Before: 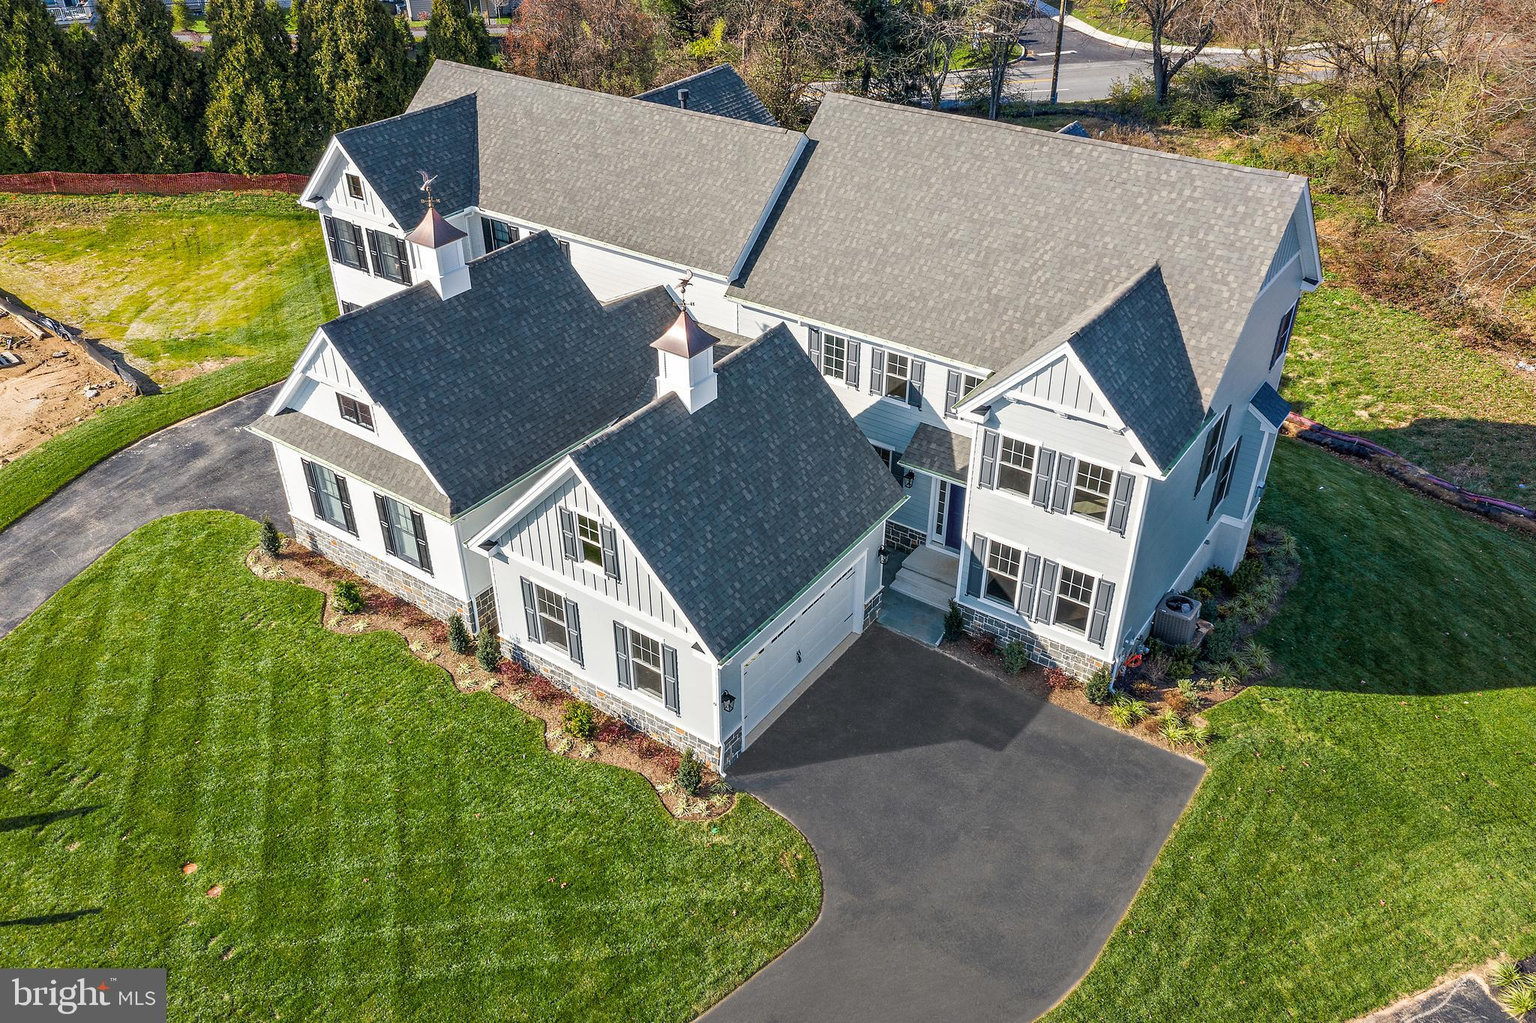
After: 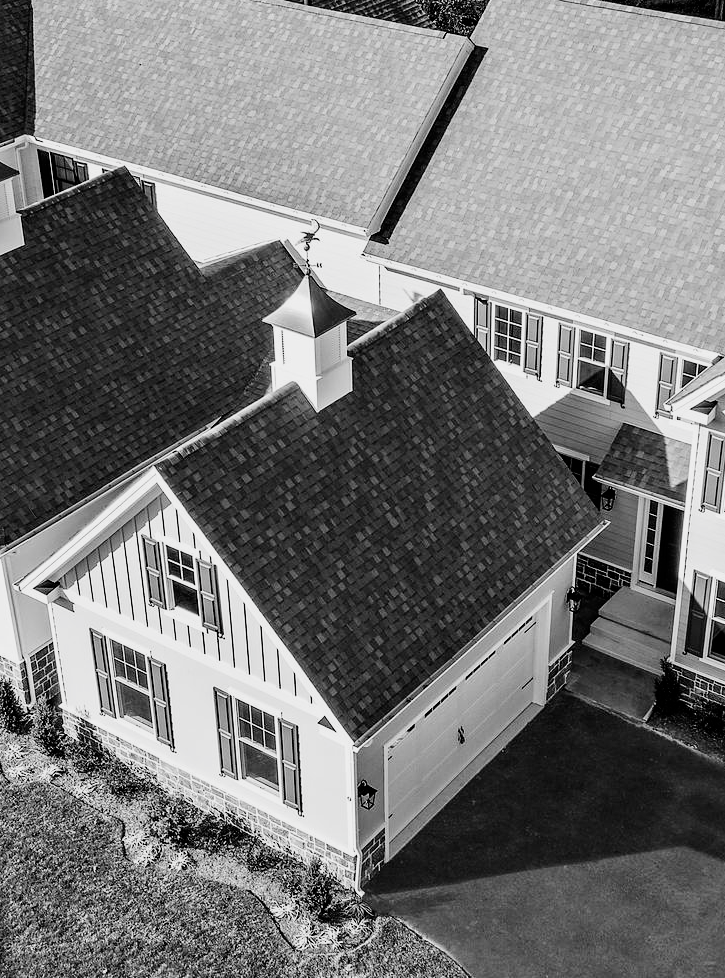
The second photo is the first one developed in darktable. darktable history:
exposure: black level correction 0.001, compensate highlight preservation false
crop and rotate: left 29.54%, top 10.332%, right 35.014%, bottom 17.899%
filmic rgb: black relative exposure -5.07 EV, white relative exposure 3.55 EV, hardness 3.16, contrast 1.396, highlights saturation mix -49.21%, add noise in highlights 0, preserve chrominance no, color science v3 (2019), use custom middle-gray values true, iterations of high-quality reconstruction 0, contrast in highlights soft
contrast brightness saturation: contrast 0.081, saturation 0.017
color correction: highlights b* -0.05
